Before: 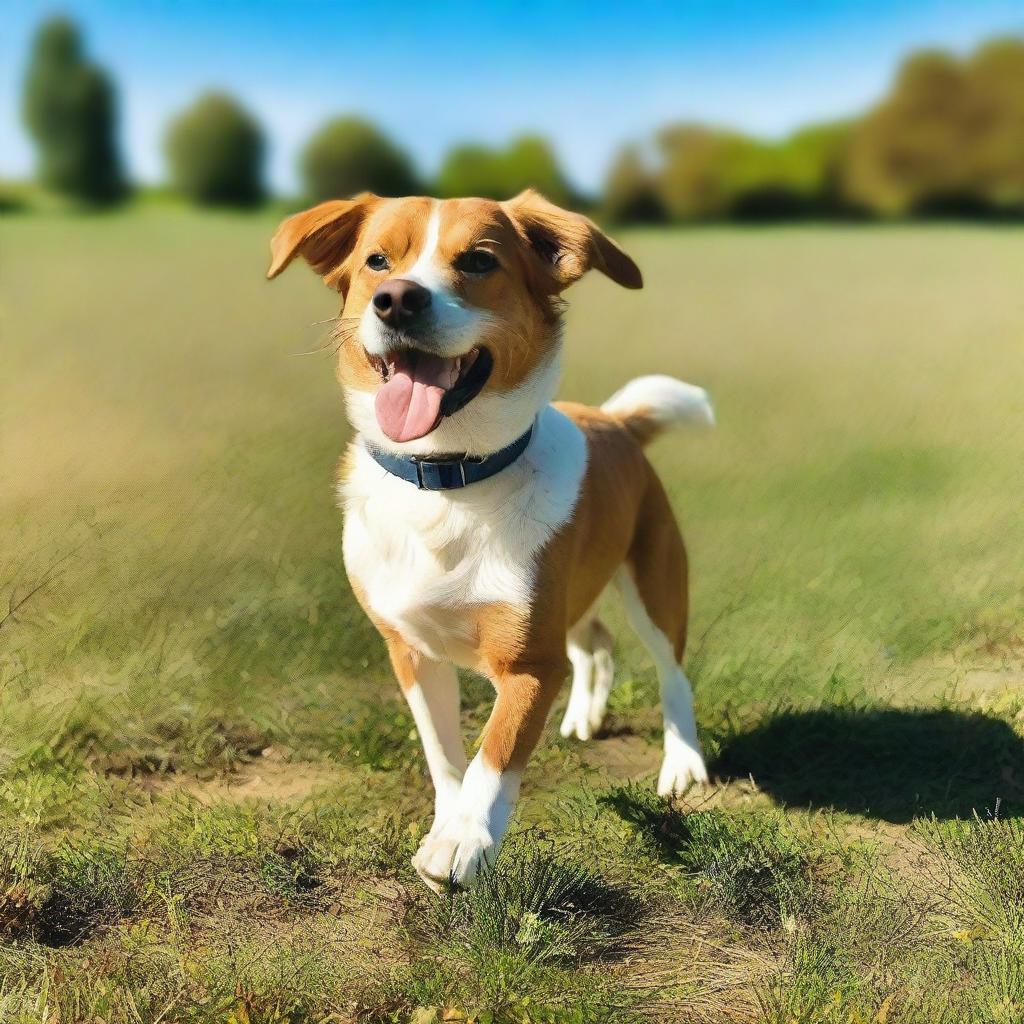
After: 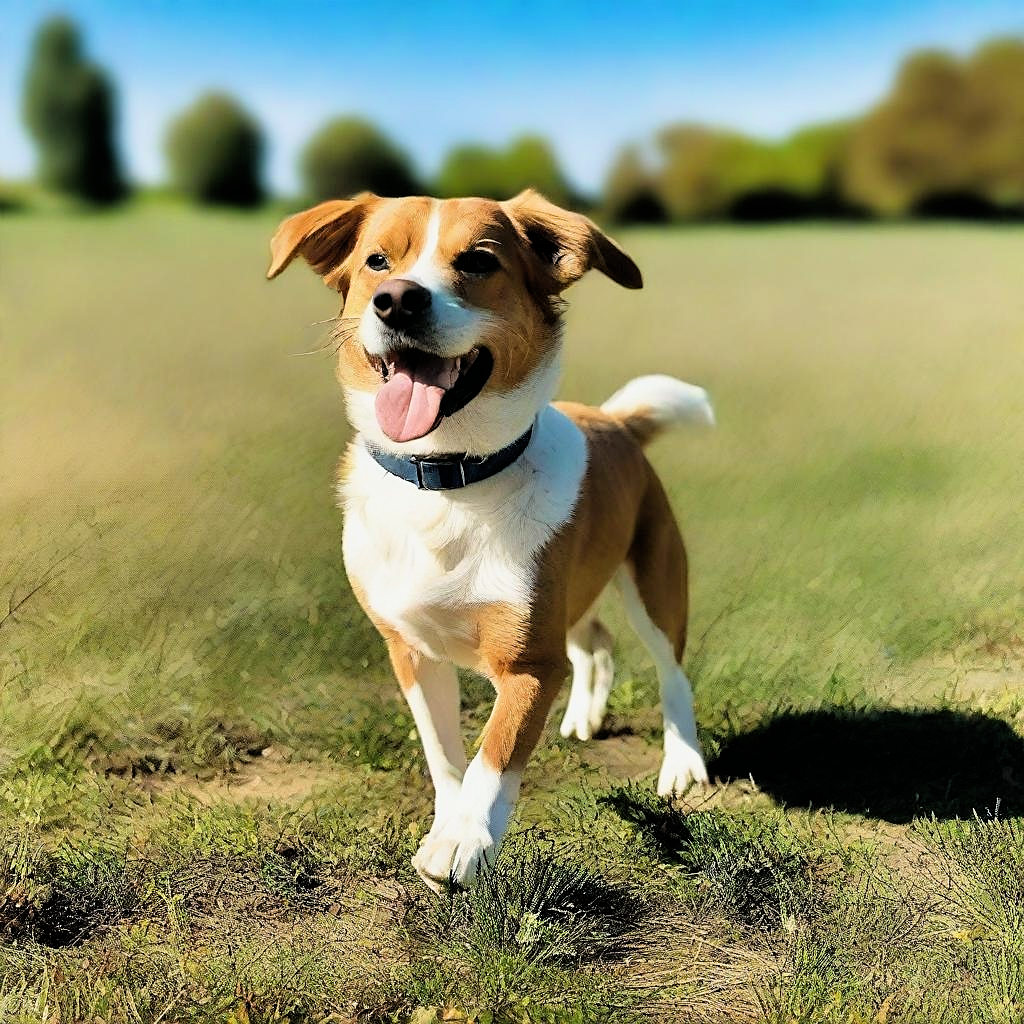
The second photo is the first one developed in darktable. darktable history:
sharpen: on, module defaults
filmic rgb: black relative exposure -4.93 EV, white relative exposure 2.84 EV, hardness 3.72
rotate and perspective: crop left 0, crop top 0
